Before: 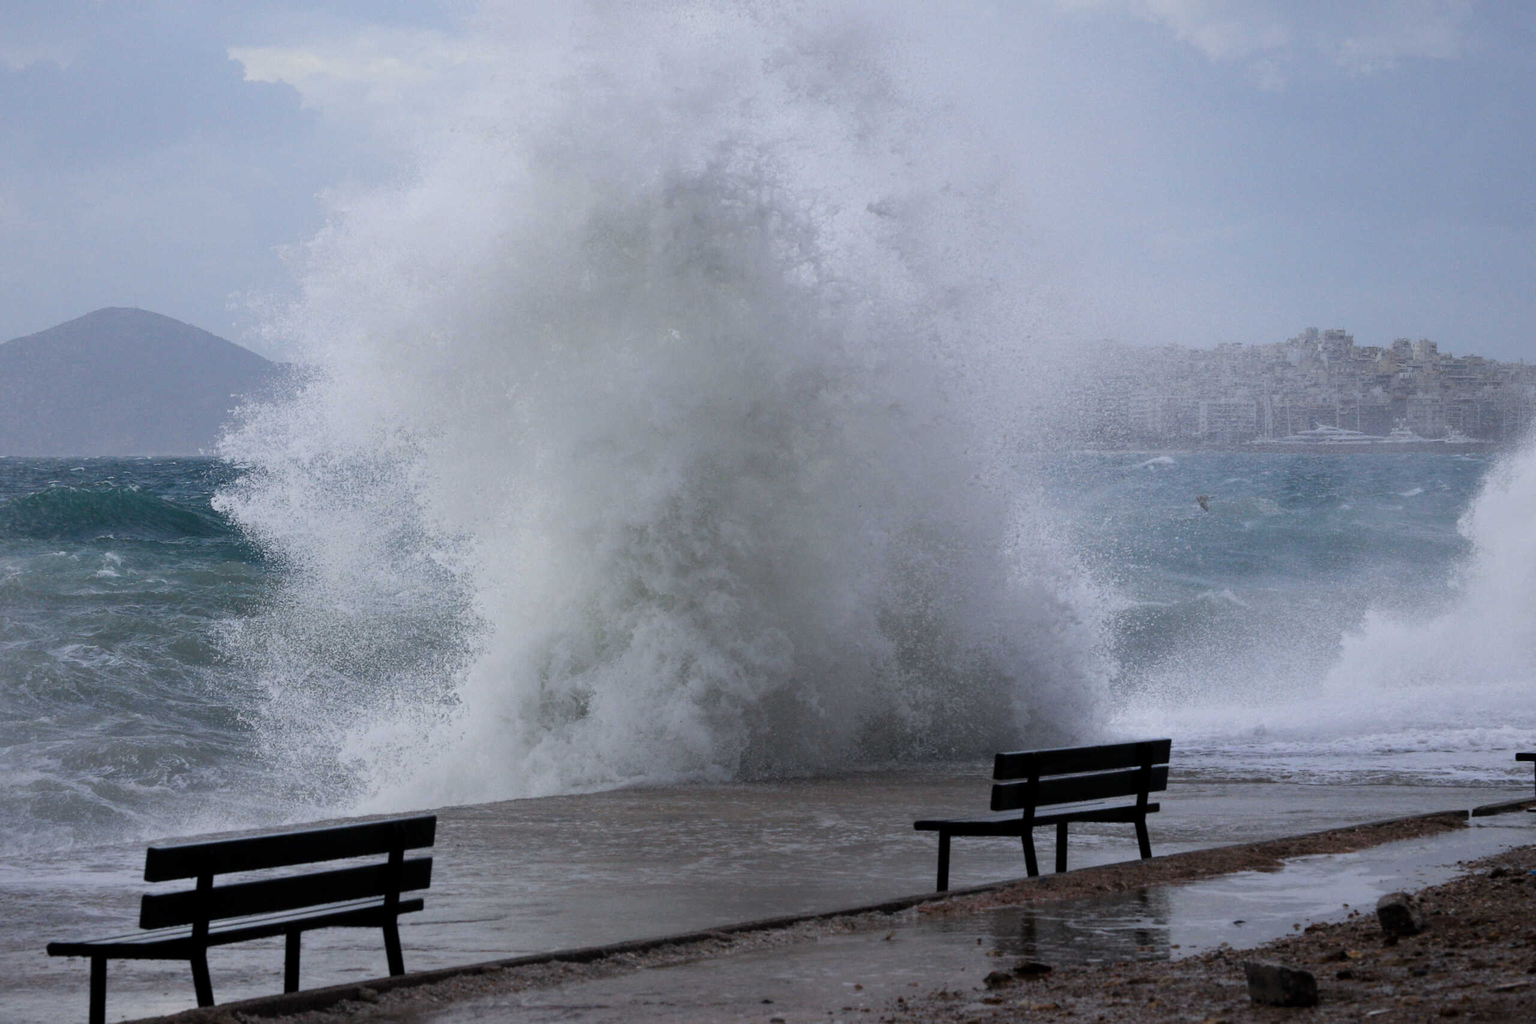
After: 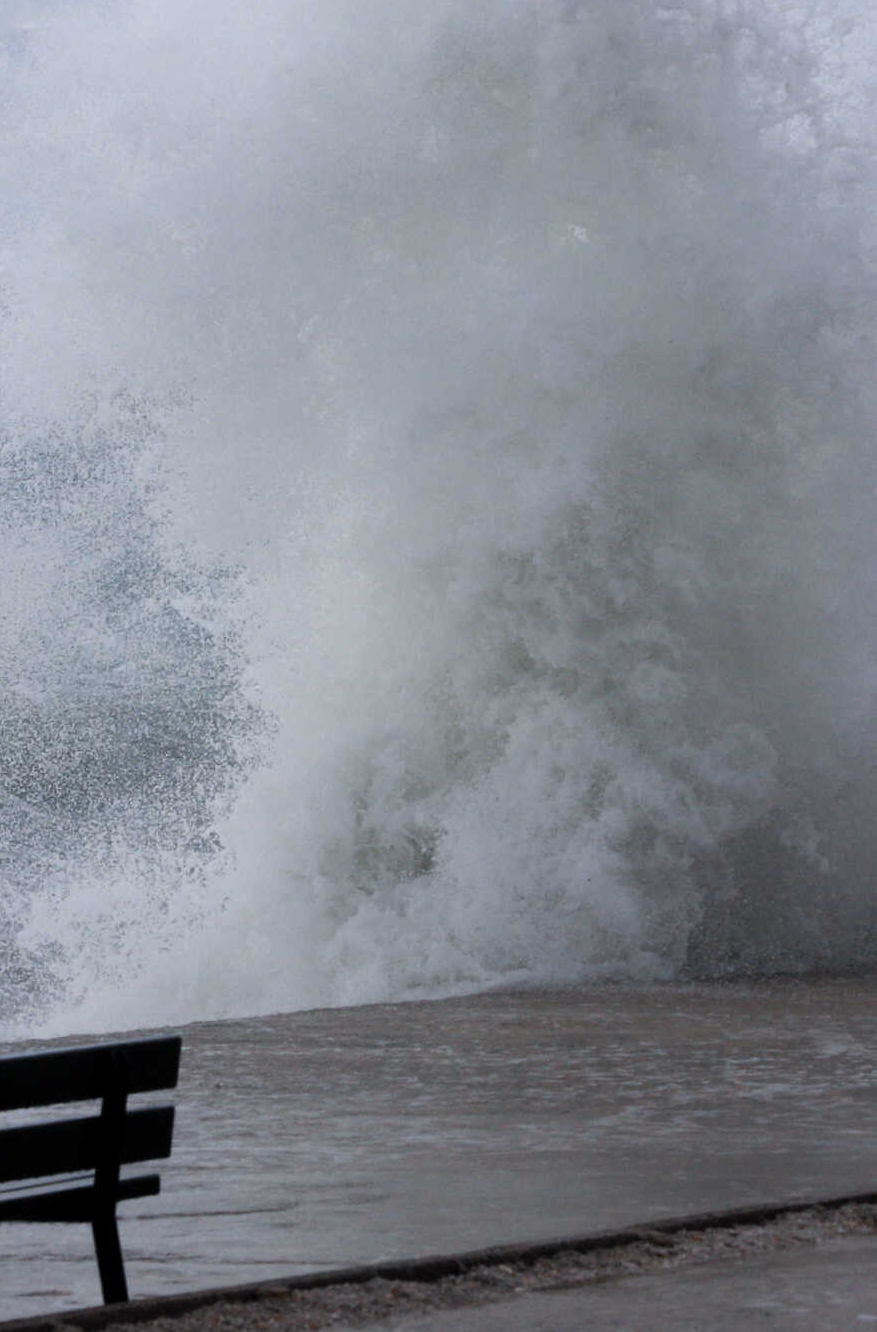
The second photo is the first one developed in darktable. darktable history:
crop and rotate: left 21.349%, top 18.932%, right 44.365%, bottom 2.986%
